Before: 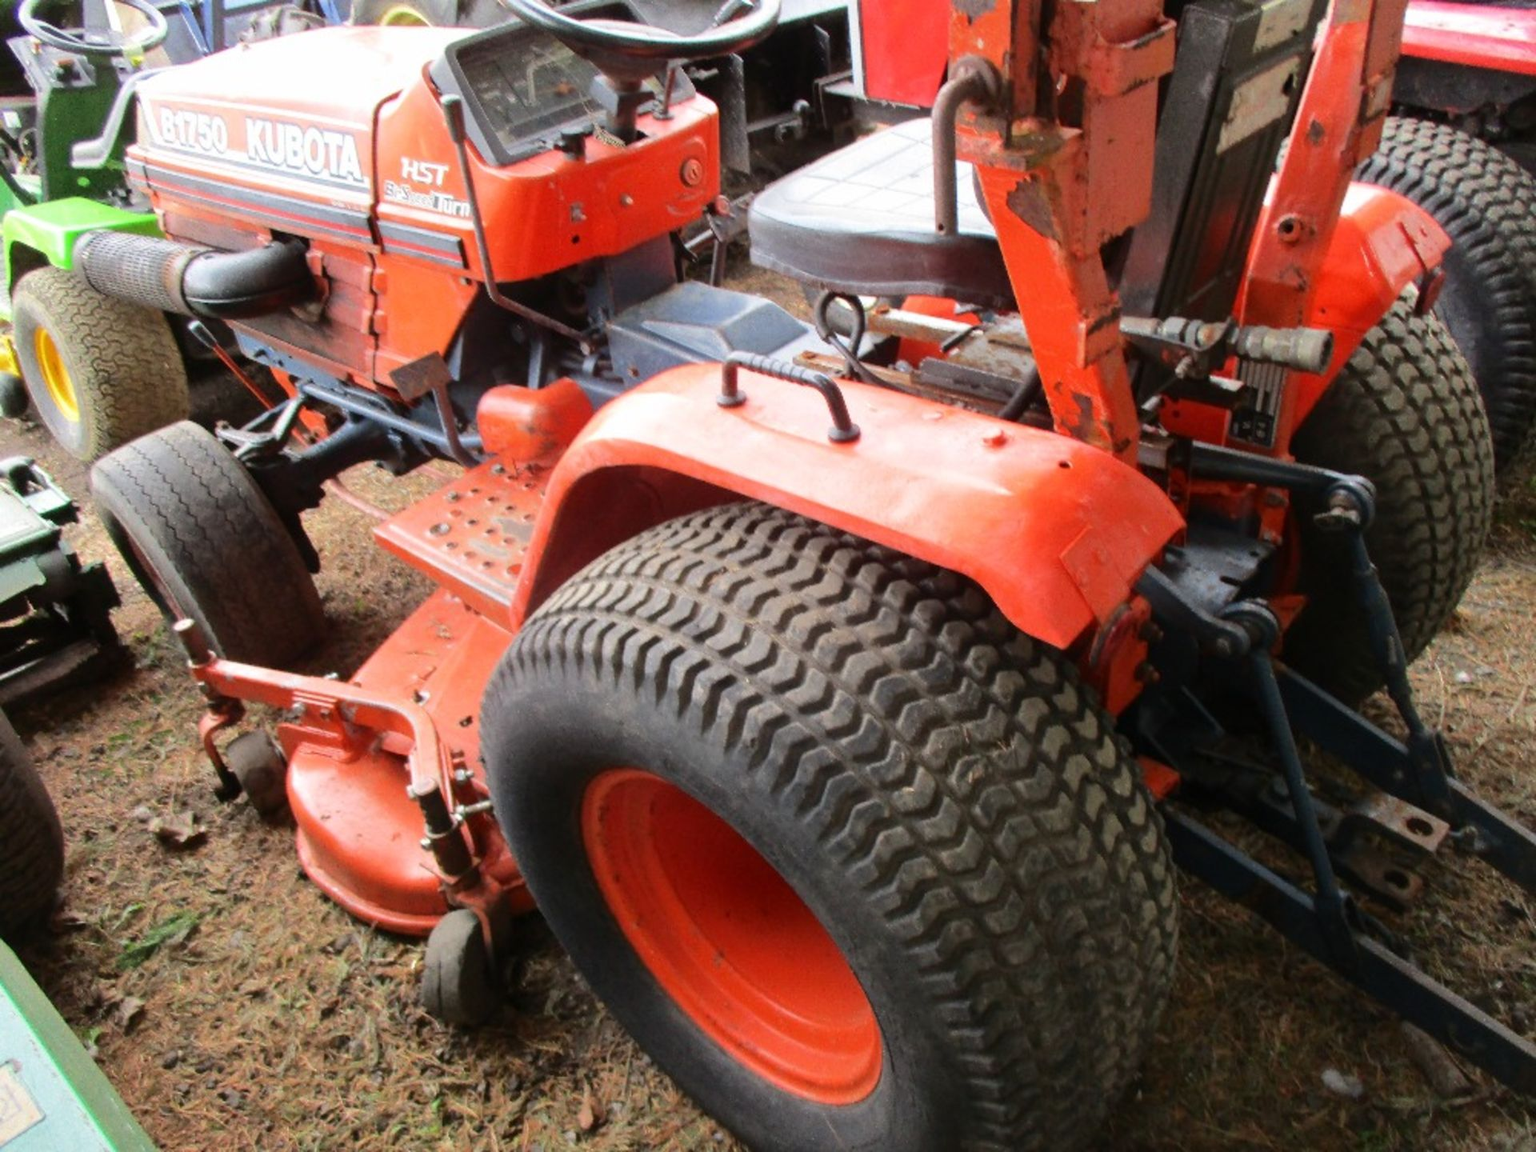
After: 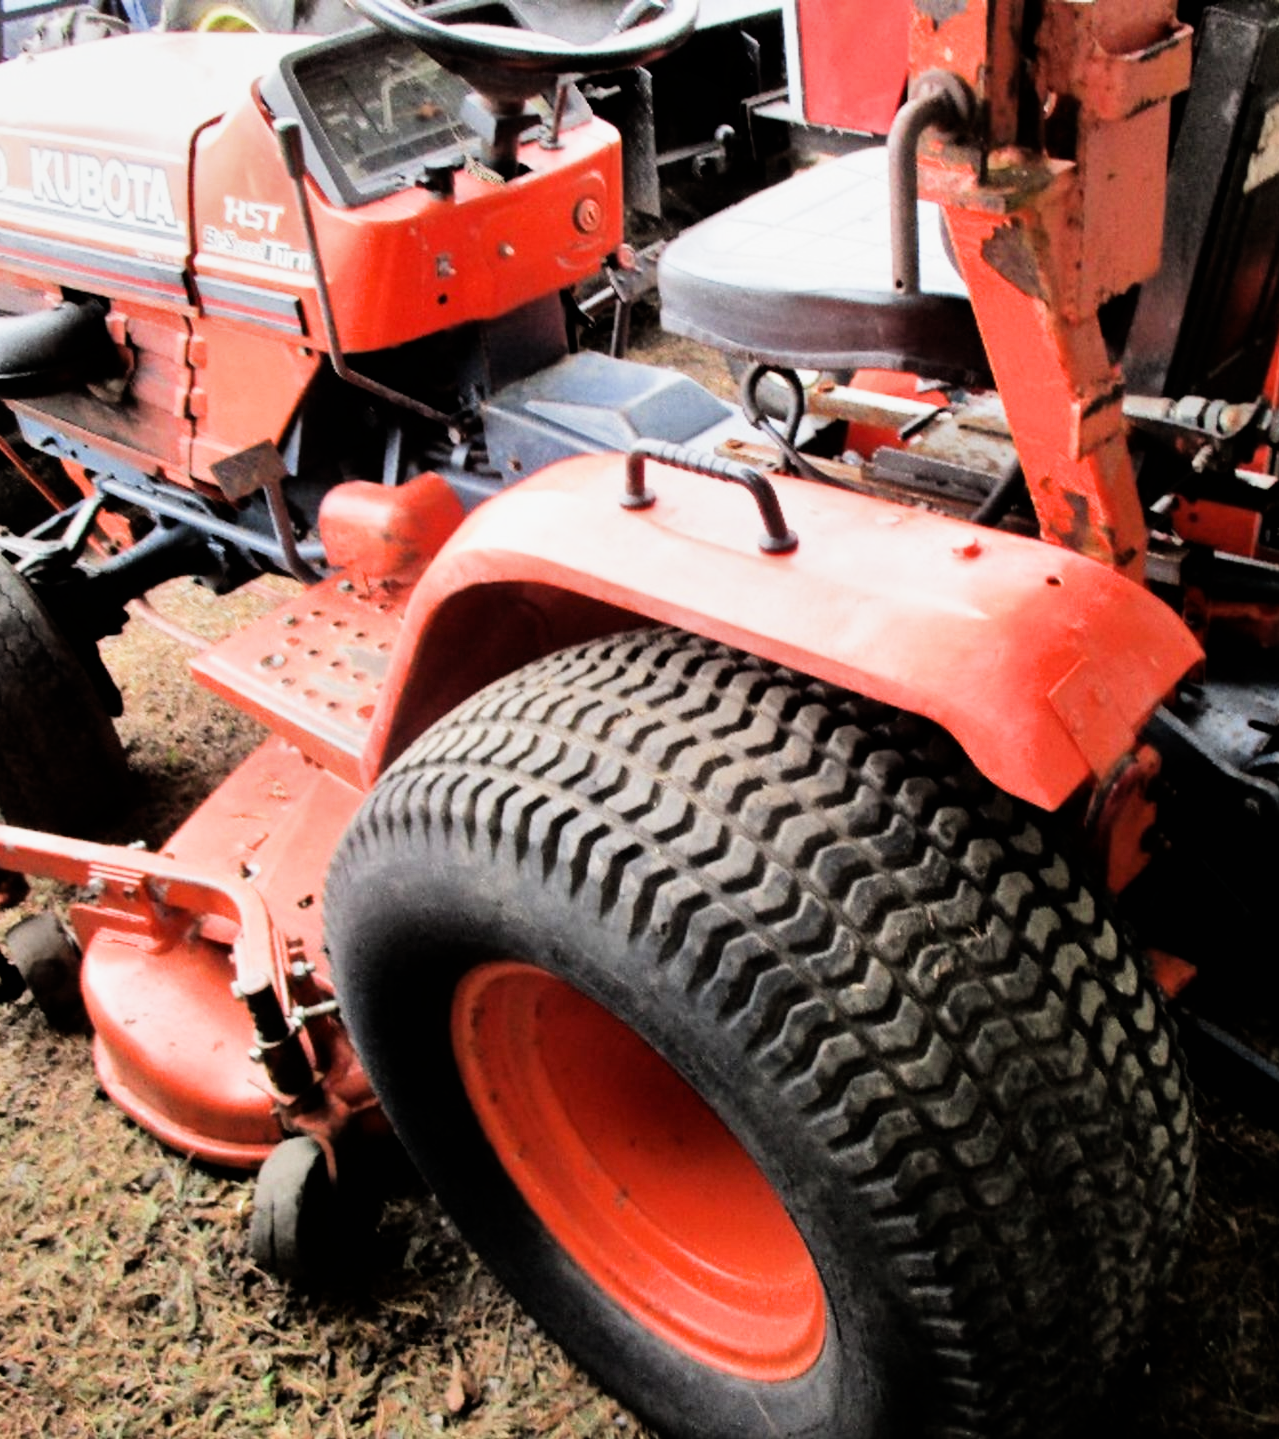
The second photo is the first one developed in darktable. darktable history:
shadows and highlights: radius 108.52, shadows 23.73, highlights -59.32, low approximation 0.01, soften with gaussian
exposure: exposure 0.376 EV, compensate highlight preservation false
crop and rotate: left 14.436%, right 18.898%
filmic rgb: black relative exposure -5 EV, white relative exposure 3.5 EV, hardness 3.19, contrast 1.5, highlights saturation mix -50%
